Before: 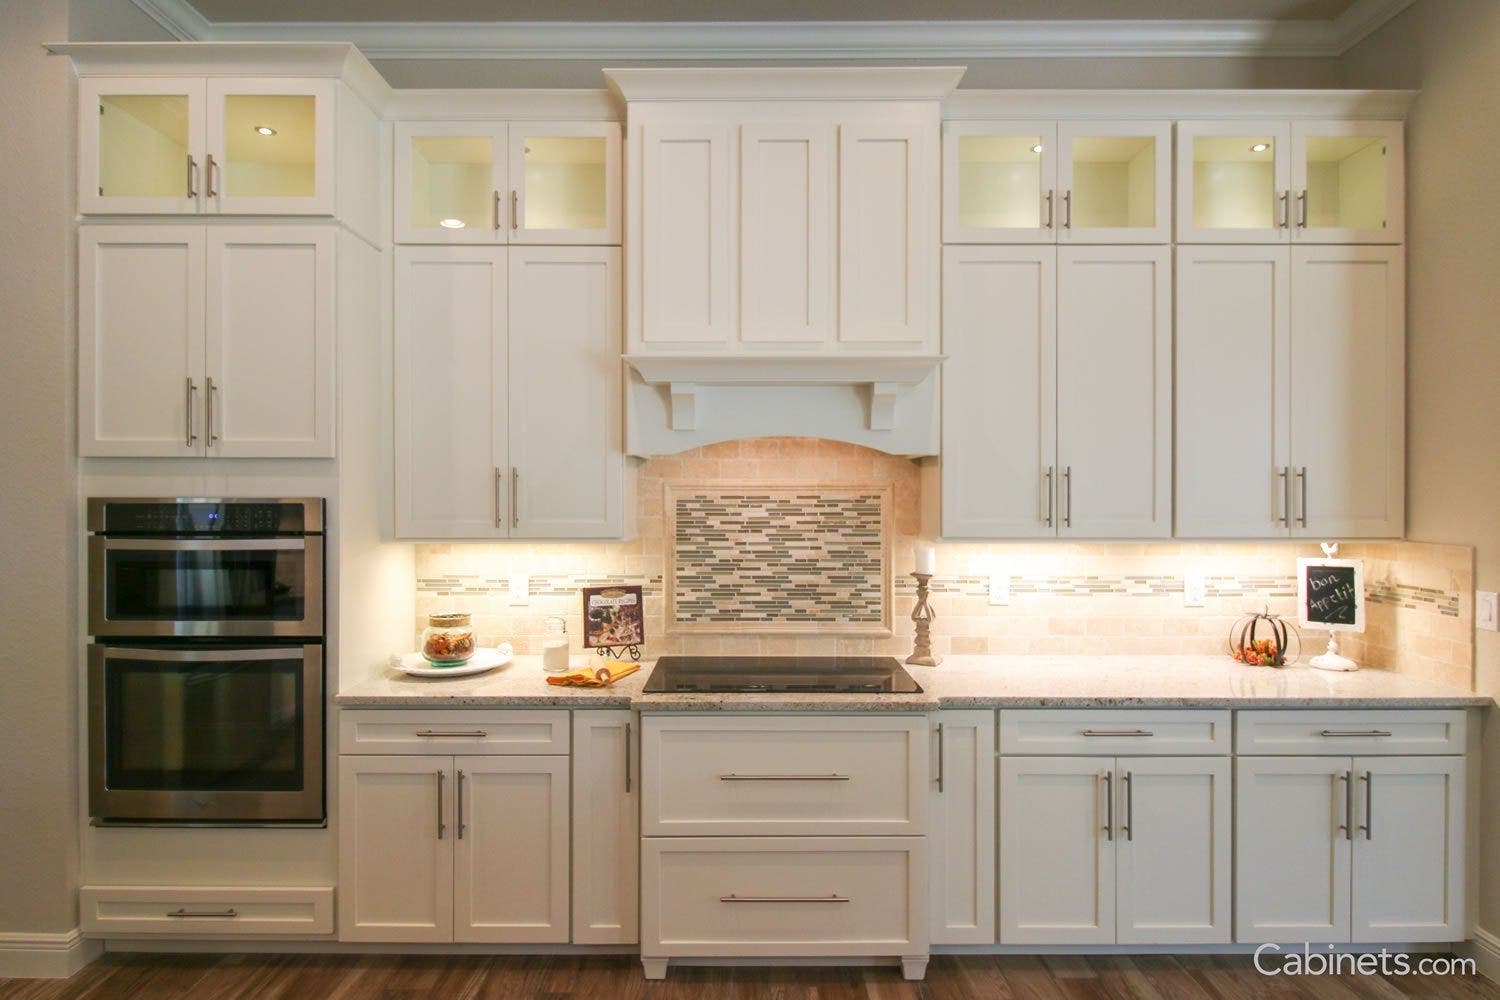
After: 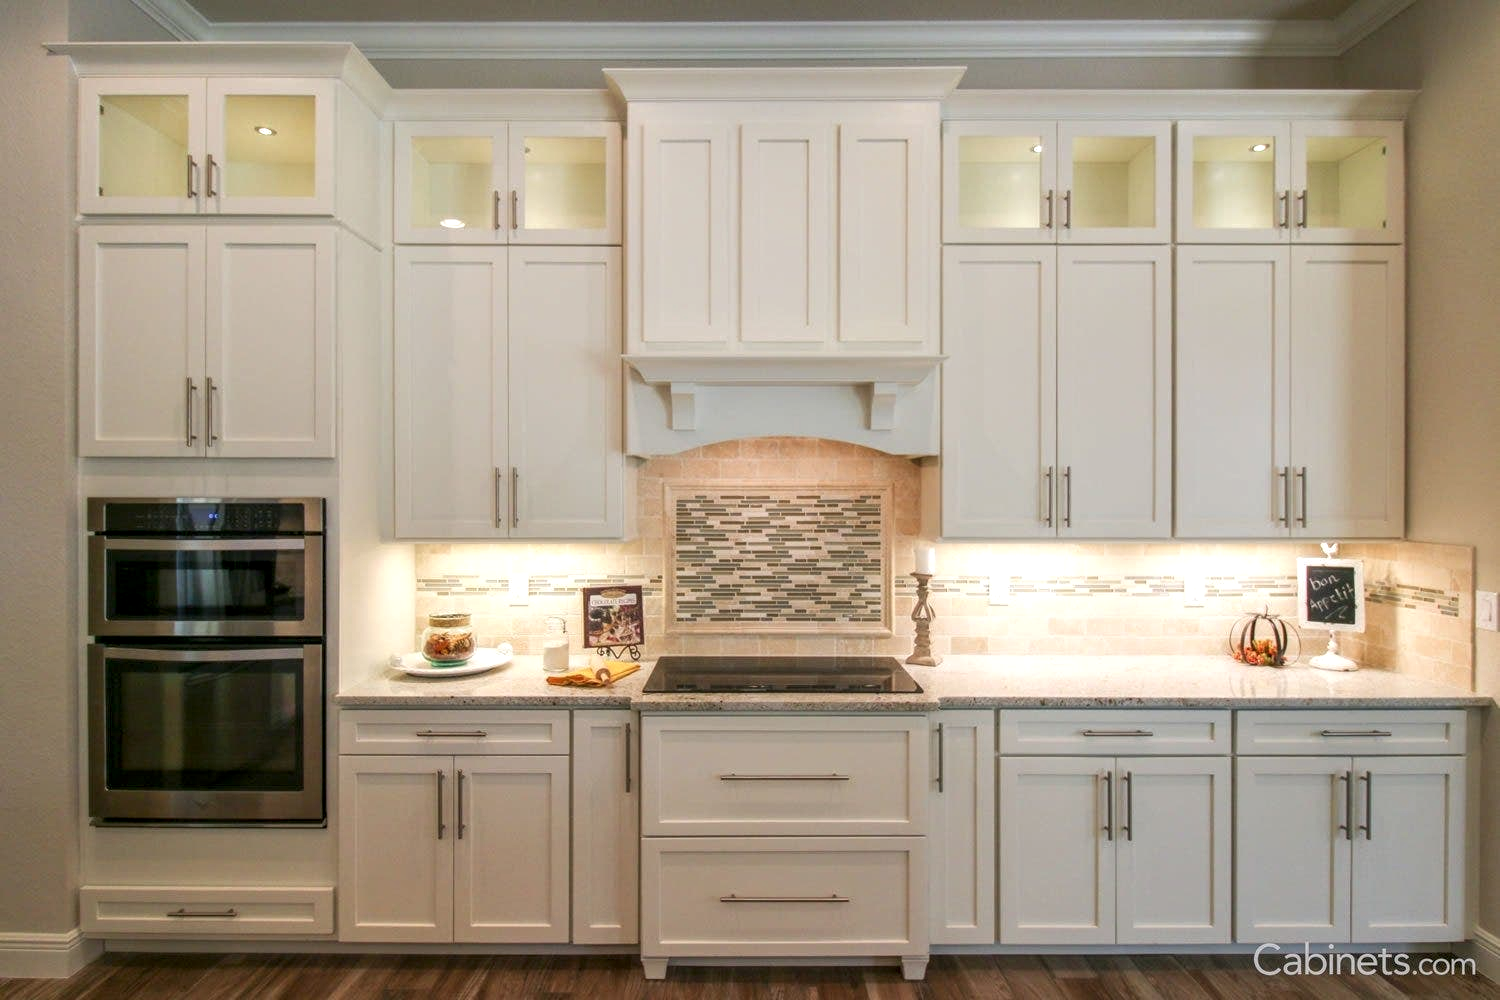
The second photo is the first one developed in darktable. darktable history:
local contrast: detail 130%
contrast brightness saturation: saturation -0.04
